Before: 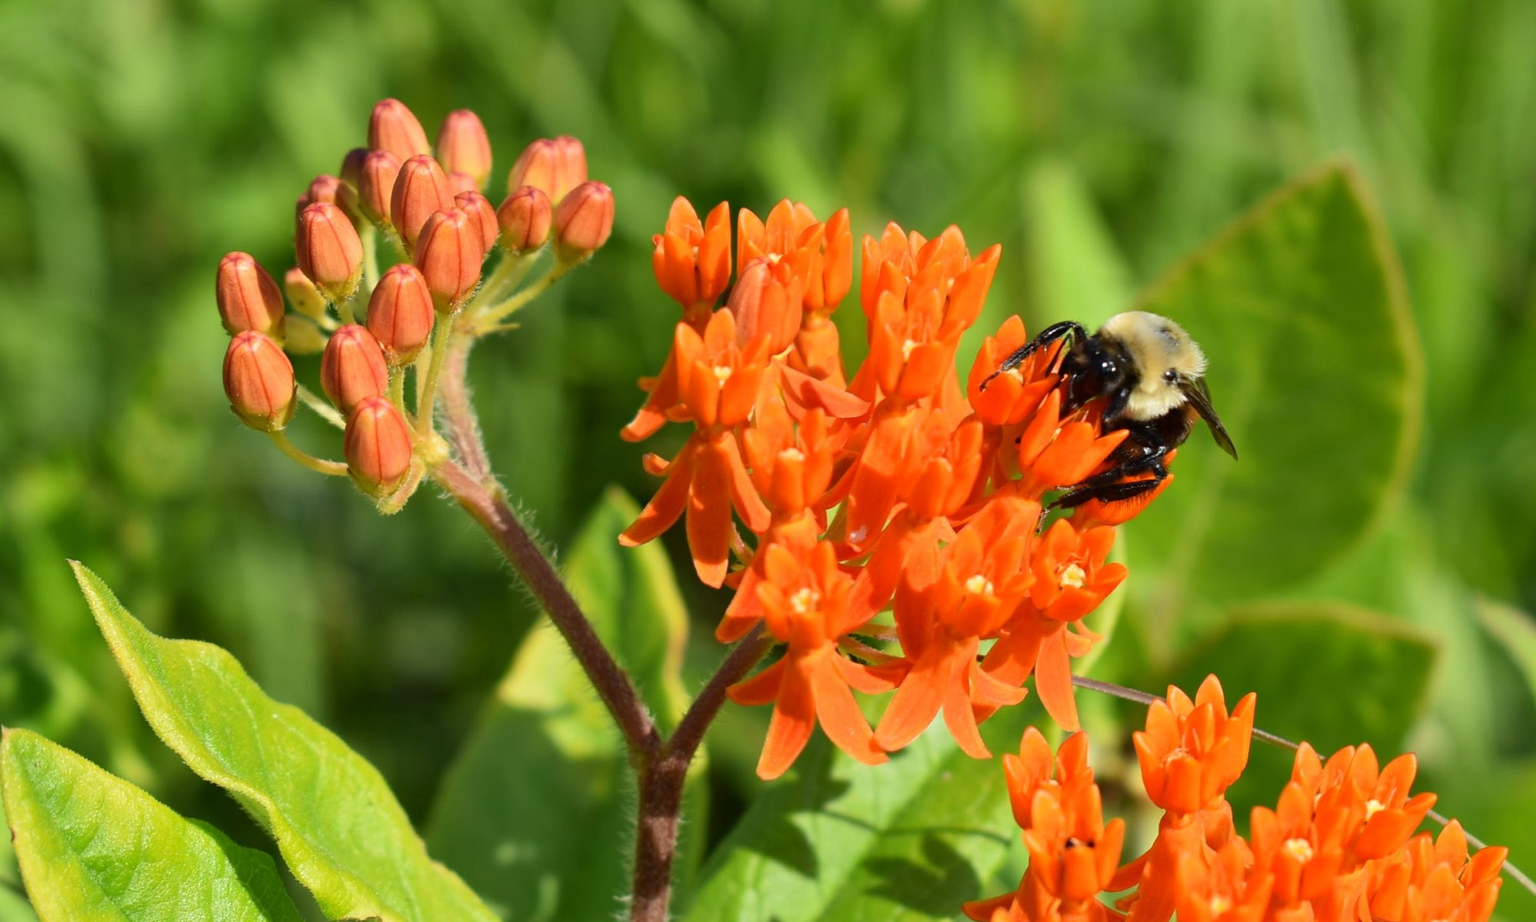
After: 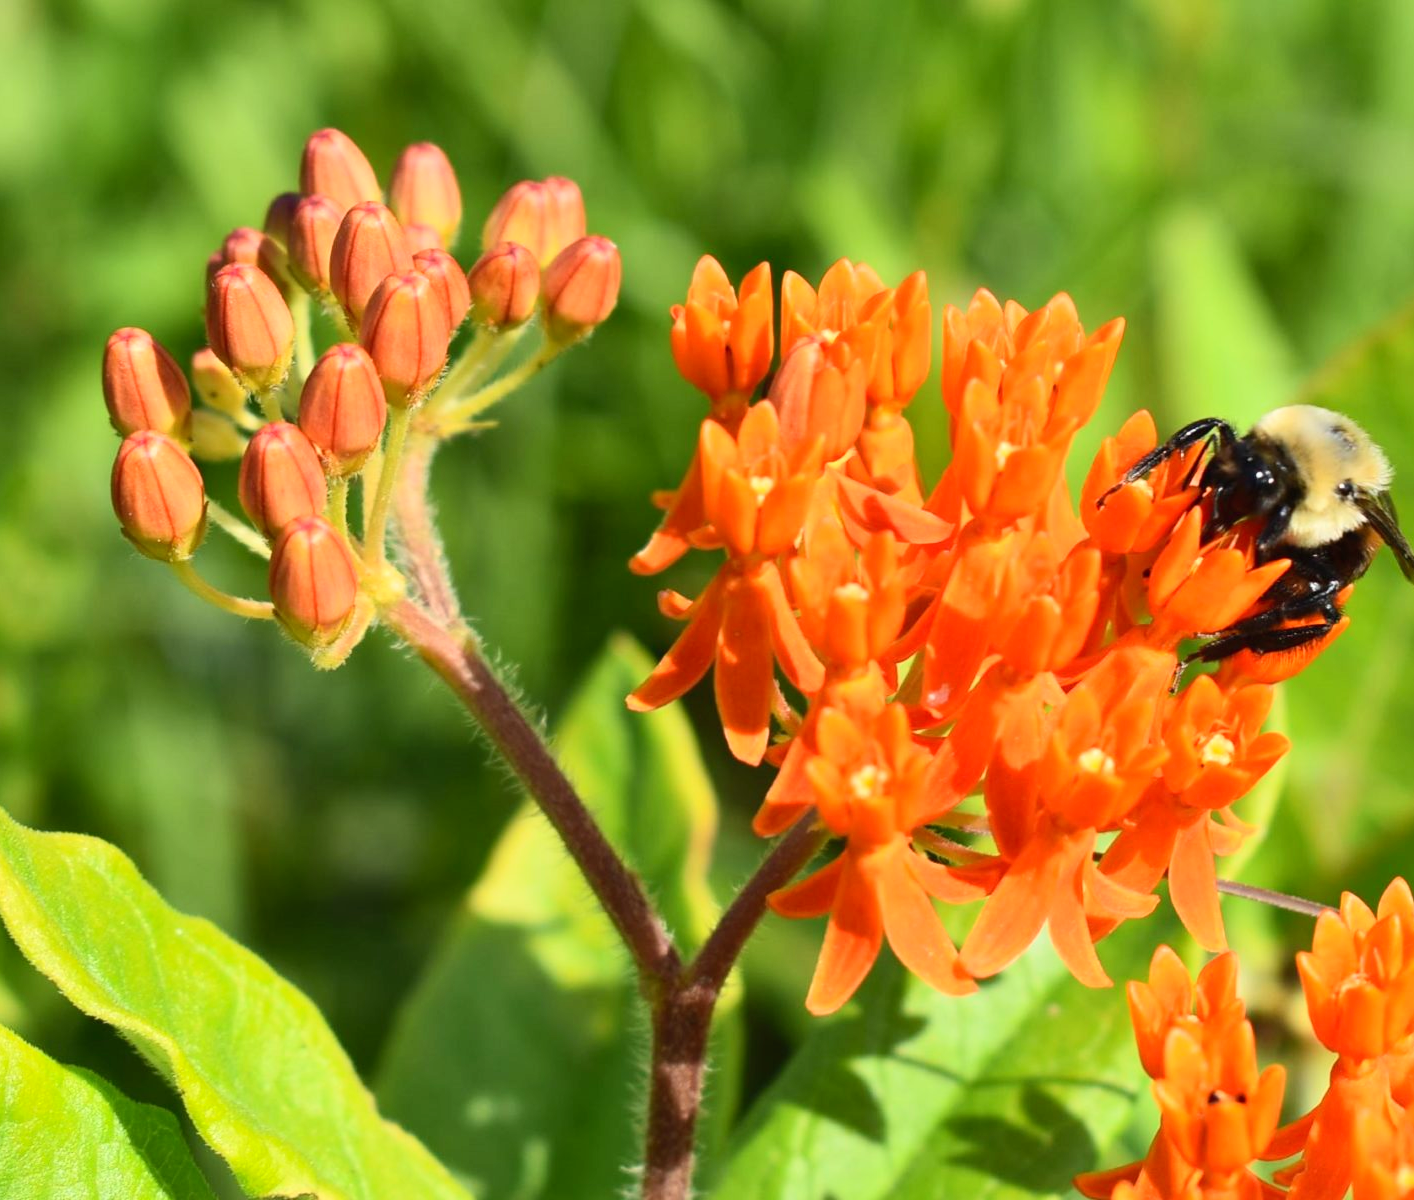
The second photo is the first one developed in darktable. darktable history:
crop and rotate: left 8.985%, right 20.29%
contrast brightness saturation: contrast 0.204, brightness 0.153, saturation 0.137
